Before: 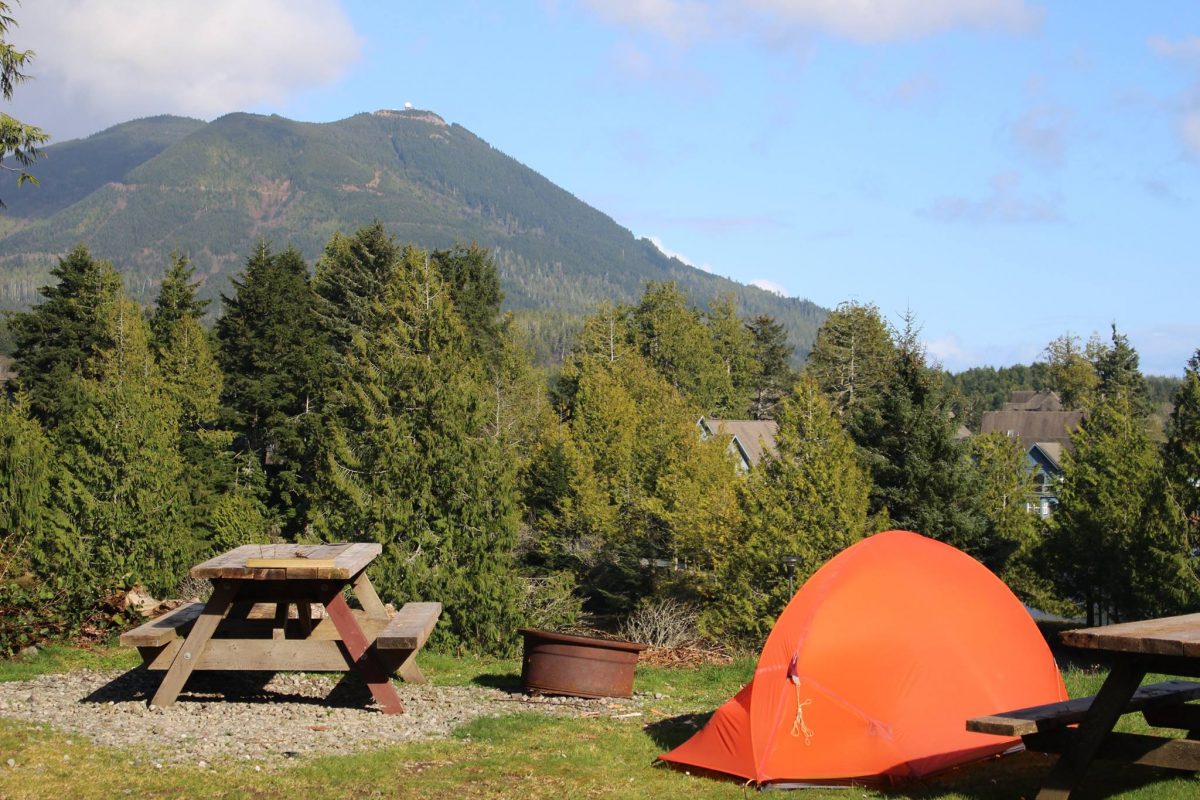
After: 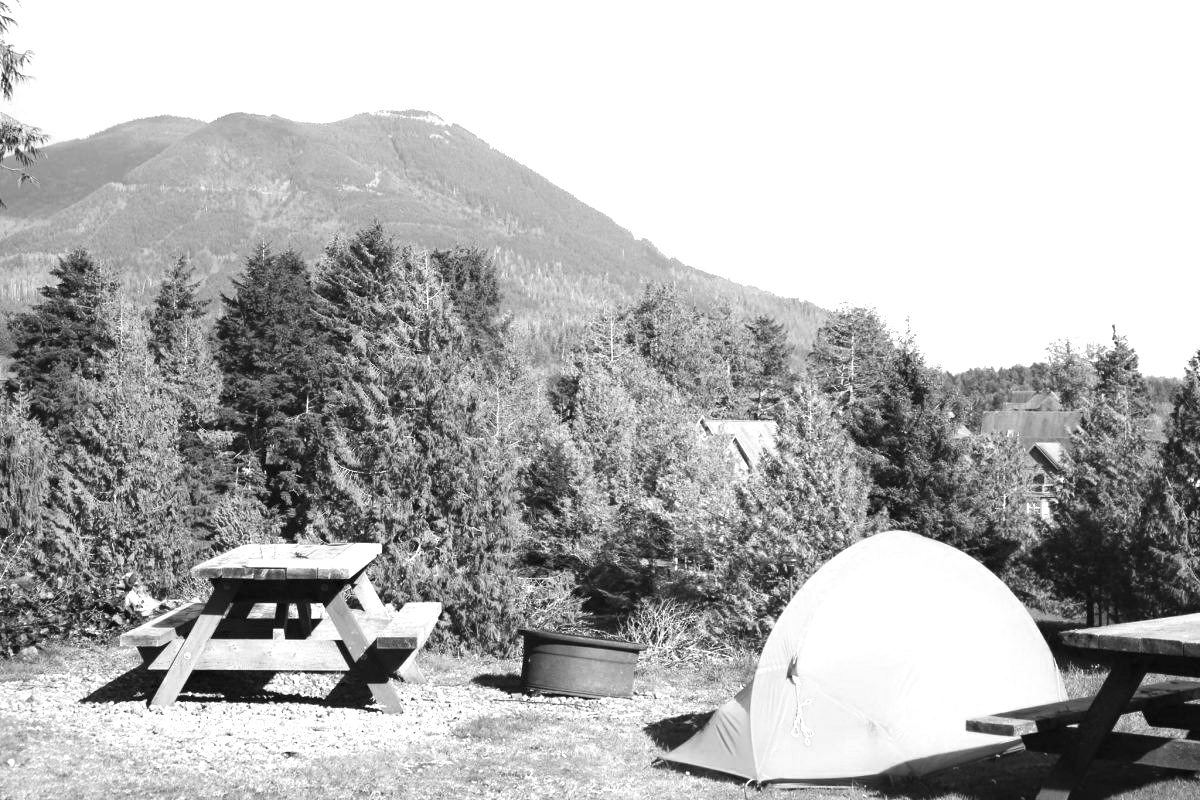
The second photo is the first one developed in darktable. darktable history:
monochrome: on, module defaults
color balance rgb: linear chroma grading › shadows 32%, linear chroma grading › global chroma -2%, linear chroma grading › mid-tones 4%, perceptual saturation grading › global saturation -2%, perceptual saturation grading › highlights -8%, perceptual saturation grading › mid-tones 8%, perceptual saturation grading › shadows 4%, perceptual brilliance grading › highlights 8%, perceptual brilliance grading › mid-tones 4%, perceptual brilliance grading › shadows 2%, global vibrance 16%, saturation formula JzAzBz (2021)
vignetting: fall-off start 100%, brightness -0.282, width/height ratio 1.31
exposure: black level correction 0, exposure 1.1 EV, compensate exposure bias true, compensate highlight preservation false
